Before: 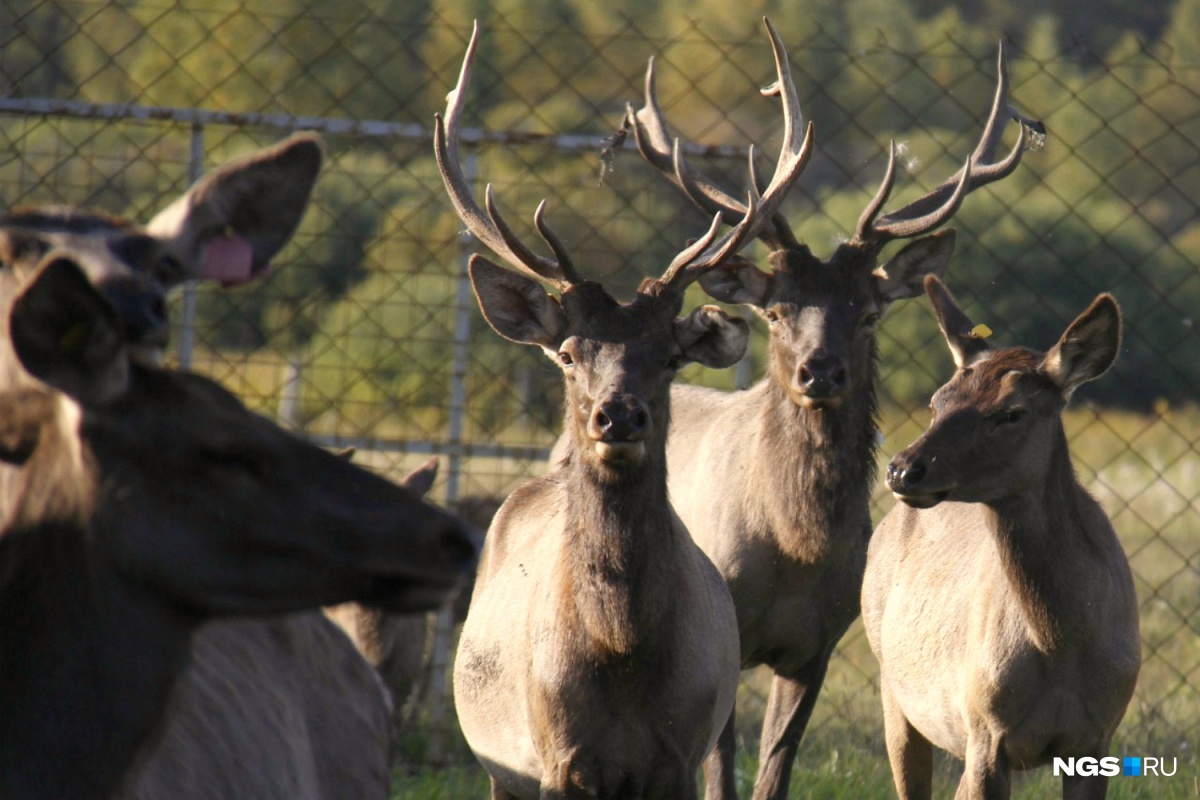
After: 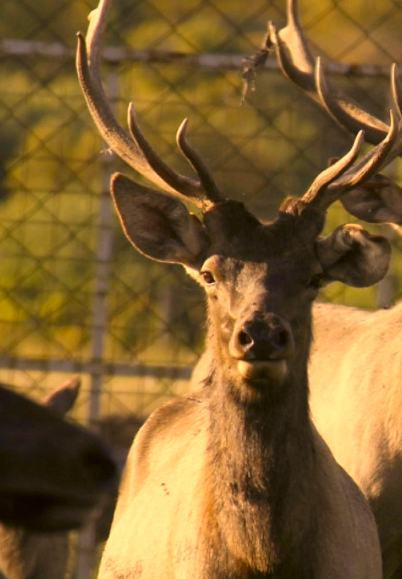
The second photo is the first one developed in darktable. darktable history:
color correction: highlights a* 18, highlights b* 35.12, shadows a* 1.06, shadows b* 6.27, saturation 1.03
crop and rotate: left 29.846%, top 10.165%, right 36.649%, bottom 17.402%
